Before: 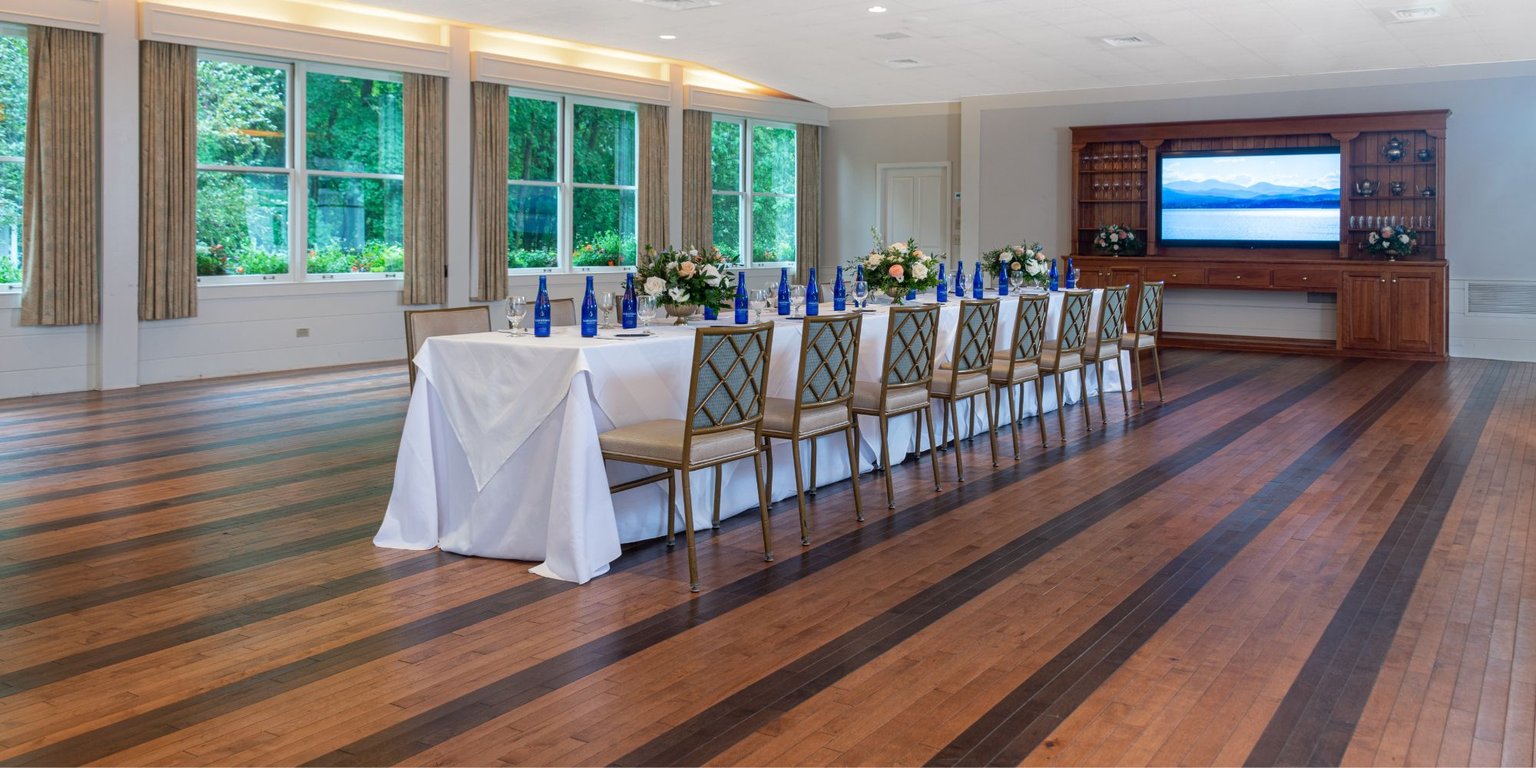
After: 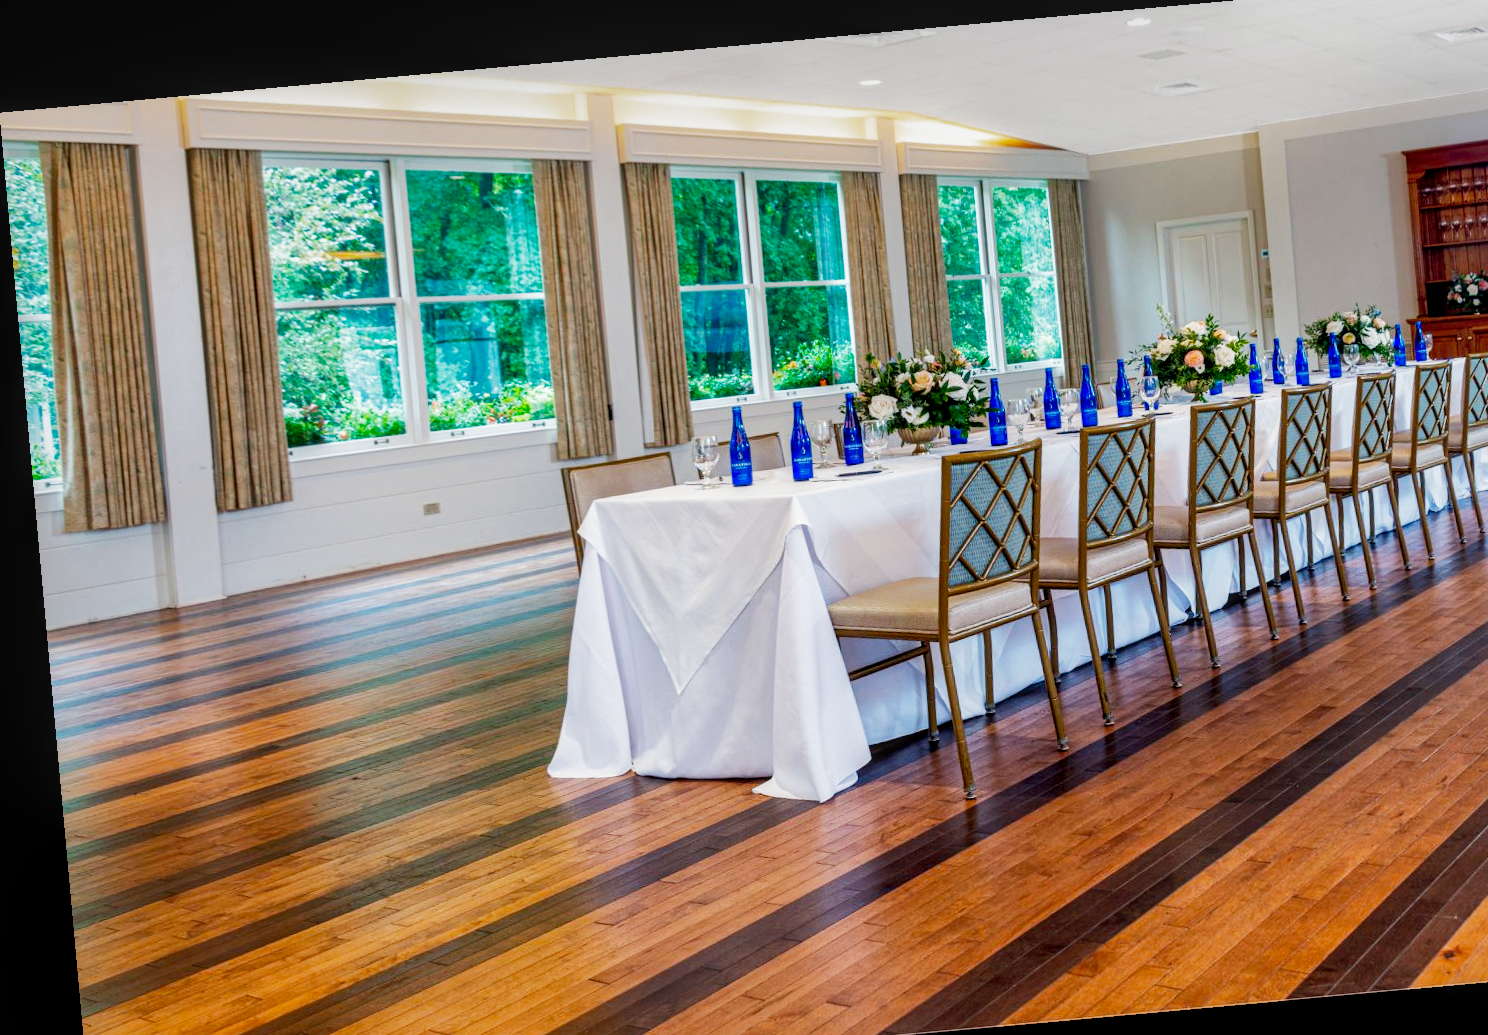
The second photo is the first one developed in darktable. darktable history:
local contrast: on, module defaults
exposure: black level correction 0.001, exposure 0.5 EV, compensate exposure bias true, compensate highlight preservation false
tone equalizer: -8 EV -0.417 EV, -7 EV -0.389 EV, -6 EV -0.333 EV, -5 EV -0.222 EV, -3 EV 0.222 EV, -2 EV 0.333 EV, -1 EV 0.389 EV, +0 EV 0.417 EV, edges refinement/feathering 500, mask exposure compensation -1.57 EV, preserve details no
crop: top 5.803%, right 27.864%, bottom 5.804%
filmic rgb: black relative exposure -16 EV, white relative exposure 5.31 EV, hardness 5.9, contrast 1.25, preserve chrominance no, color science v5 (2021)
color balance rgb: perceptual saturation grading › global saturation 20%, global vibrance 20%
shadows and highlights: on, module defaults
rotate and perspective: rotation -5.2°, automatic cropping off
